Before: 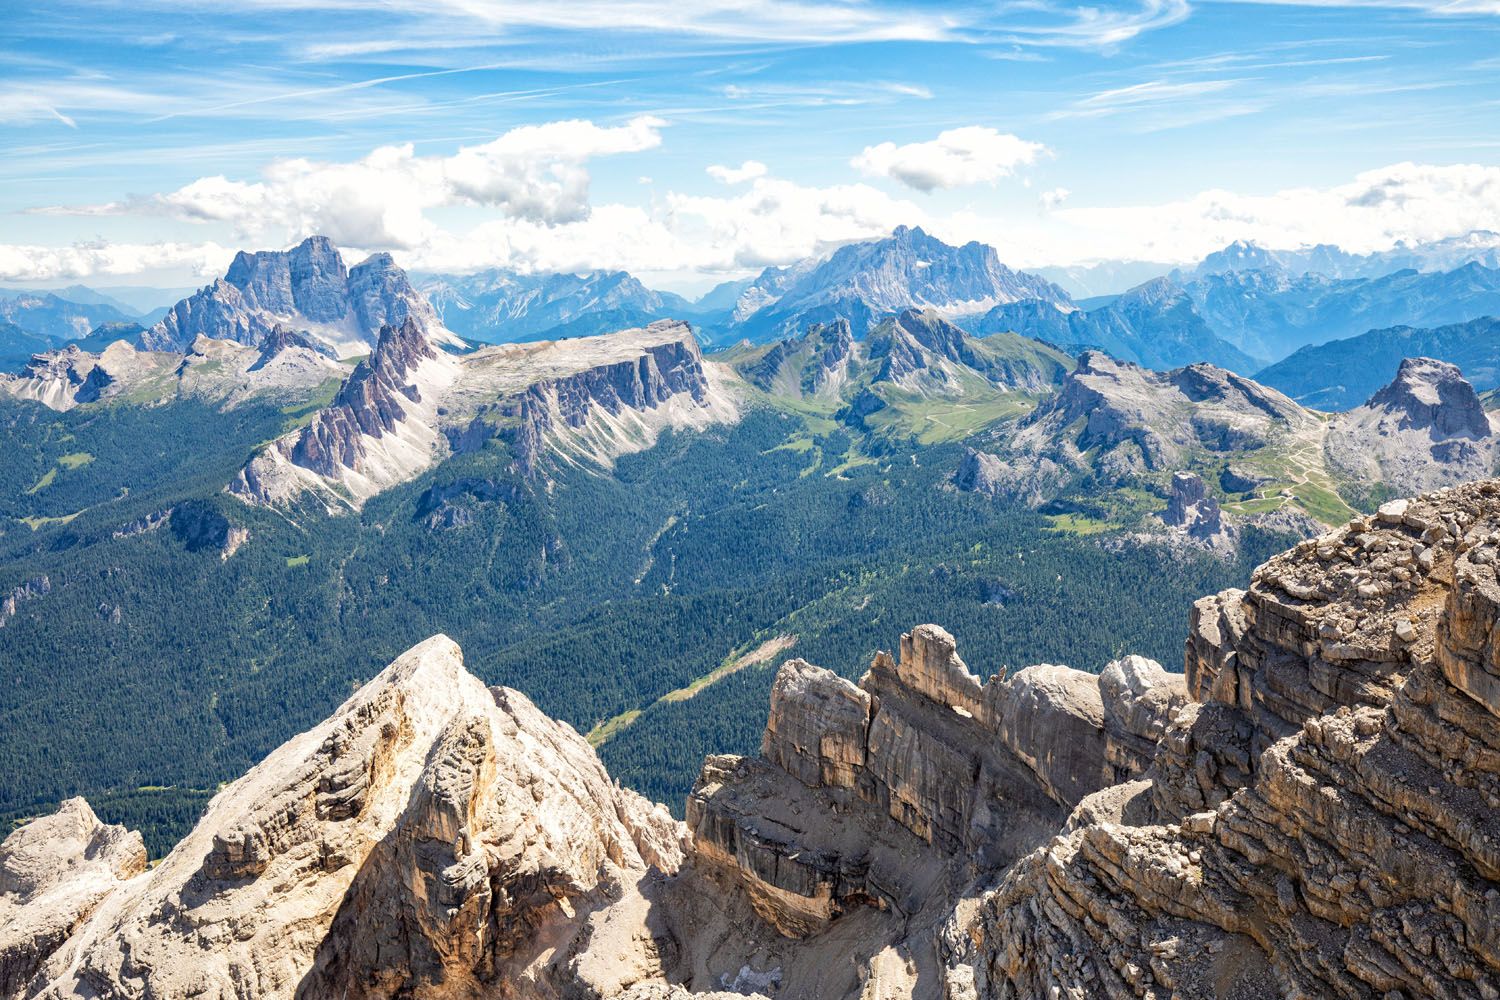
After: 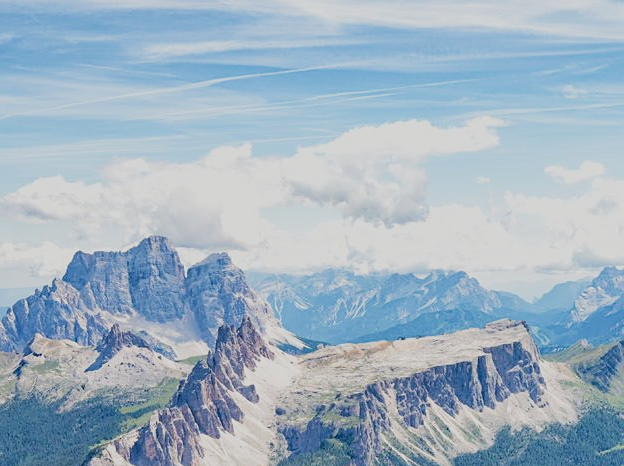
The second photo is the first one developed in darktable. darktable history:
crop and rotate: left 10.813%, top 0.078%, right 47.565%, bottom 53.244%
filmic rgb: black relative exposure -7.65 EV, white relative exposure 4.56 EV, hardness 3.61, color science v4 (2020)
sharpen: amount 0.218
